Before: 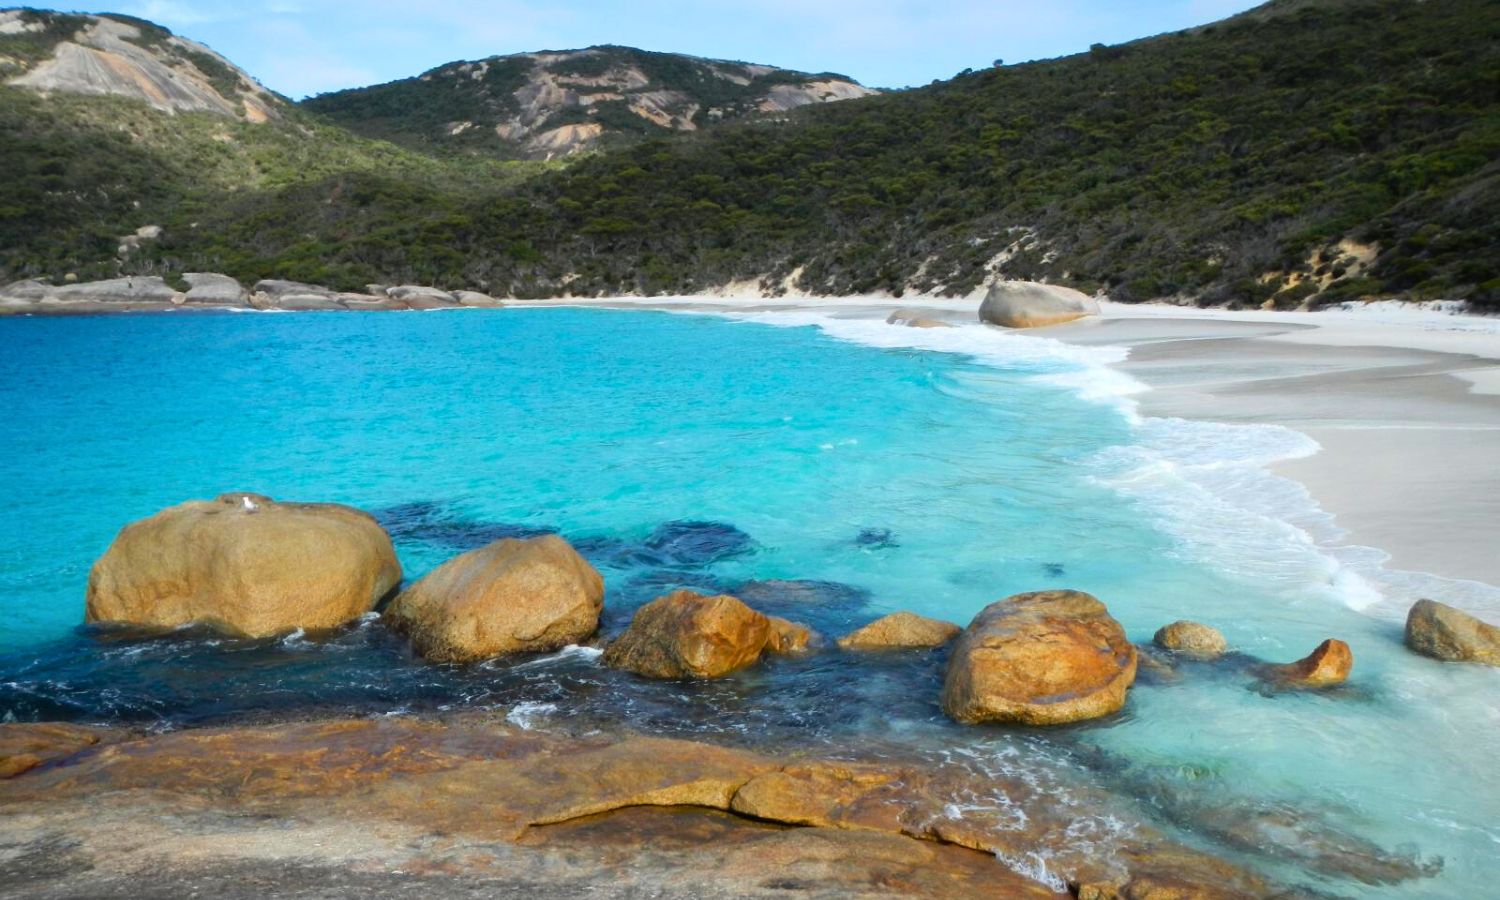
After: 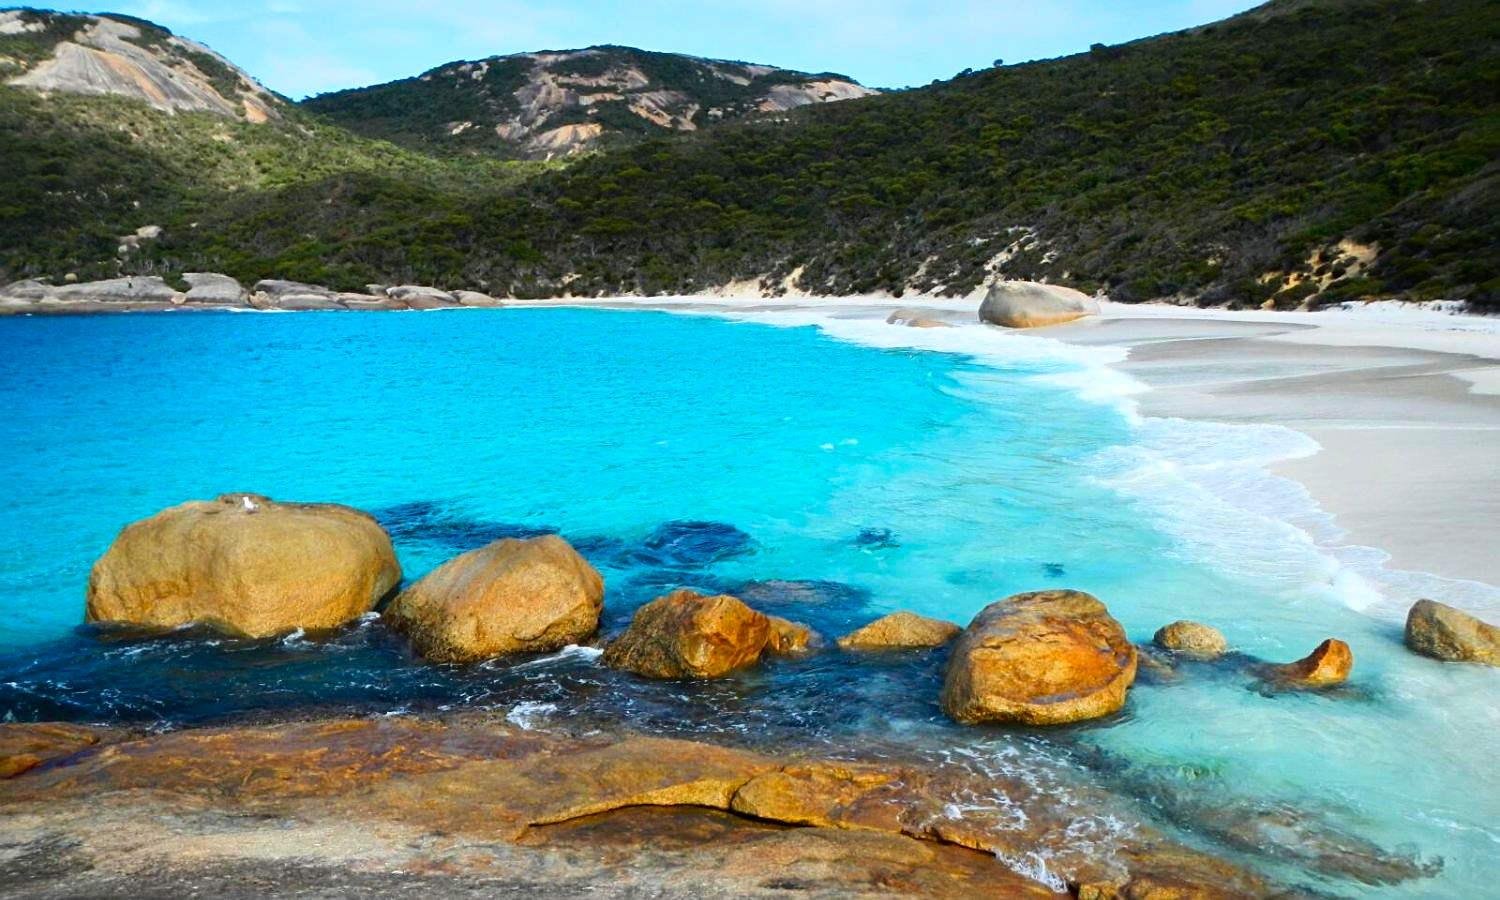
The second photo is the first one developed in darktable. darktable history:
sharpen: radius 2.525, amount 0.326
contrast brightness saturation: contrast 0.164, saturation 0.313
